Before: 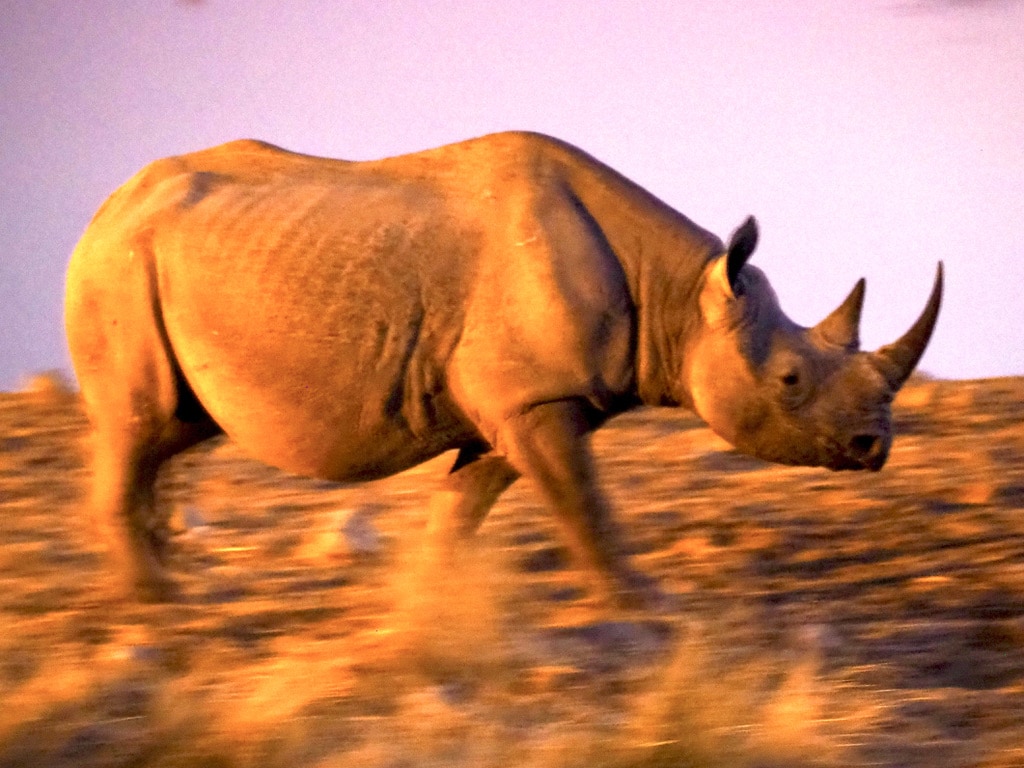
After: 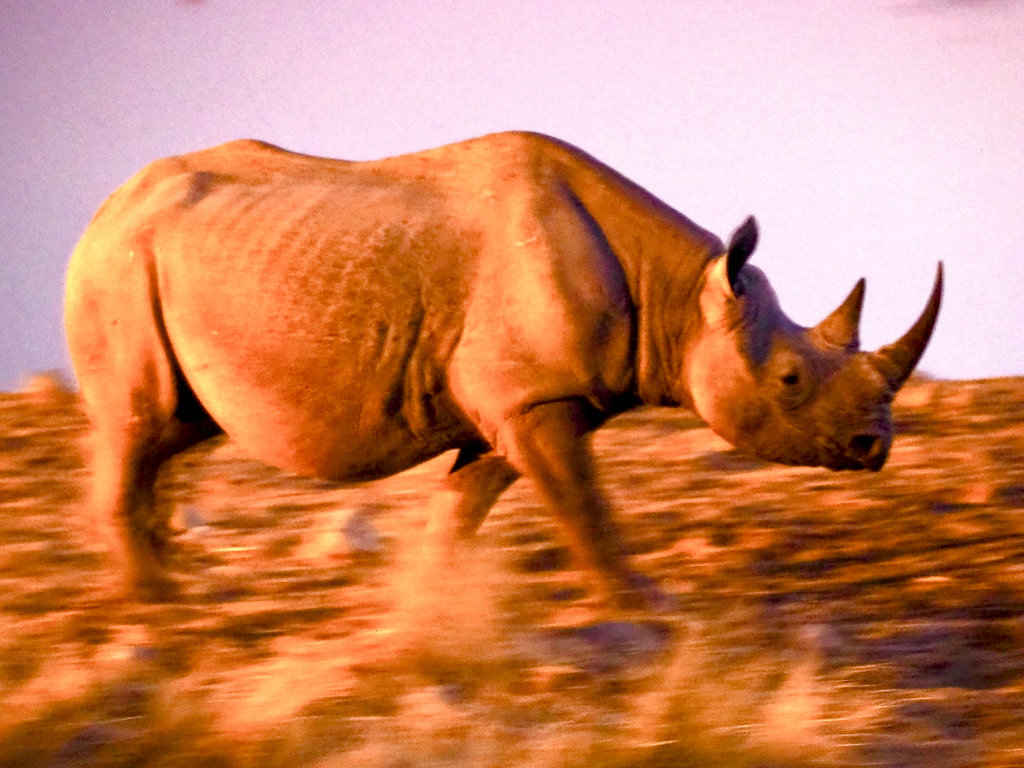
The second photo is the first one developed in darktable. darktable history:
color balance rgb: perceptual saturation grading › global saturation 0.075%, perceptual saturation grading › highlights -34.539%, perceptual saturation grading › mid-tones 15.08%, perceptual saturation grading › shadows 48.539%
